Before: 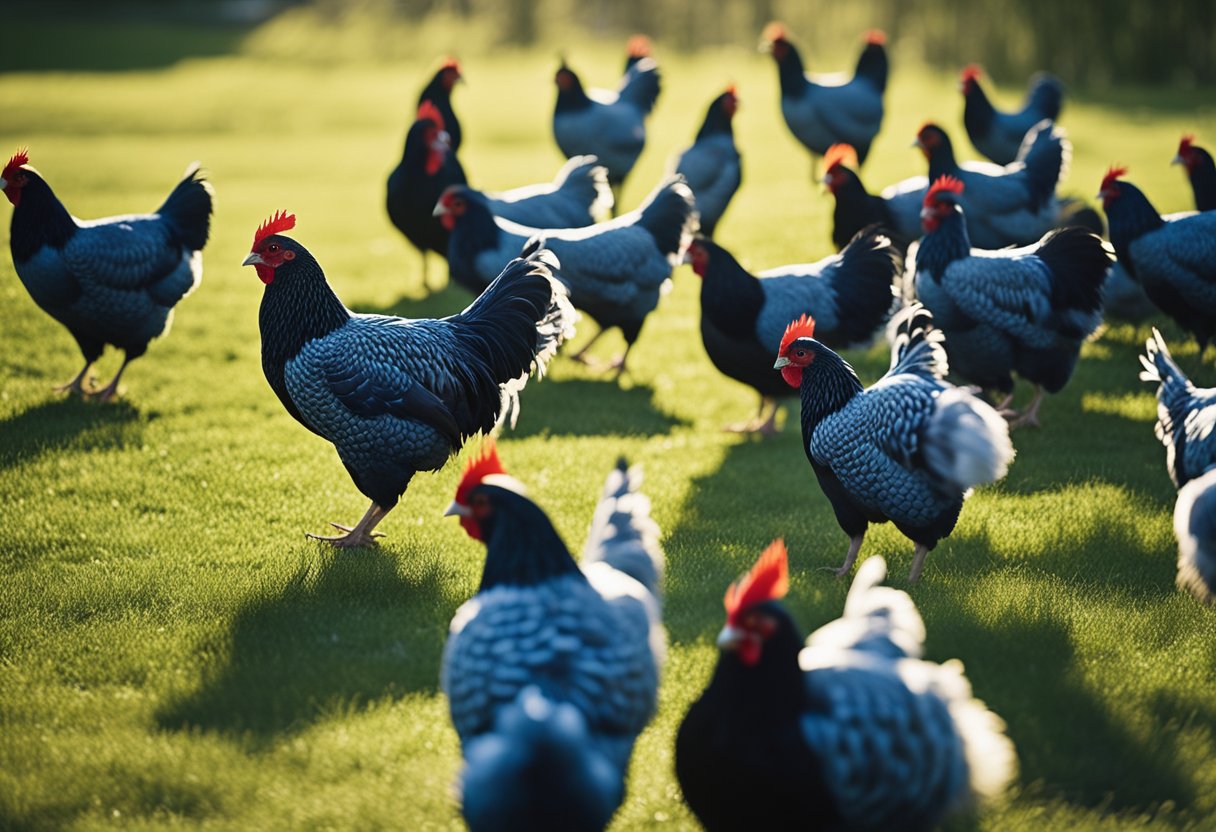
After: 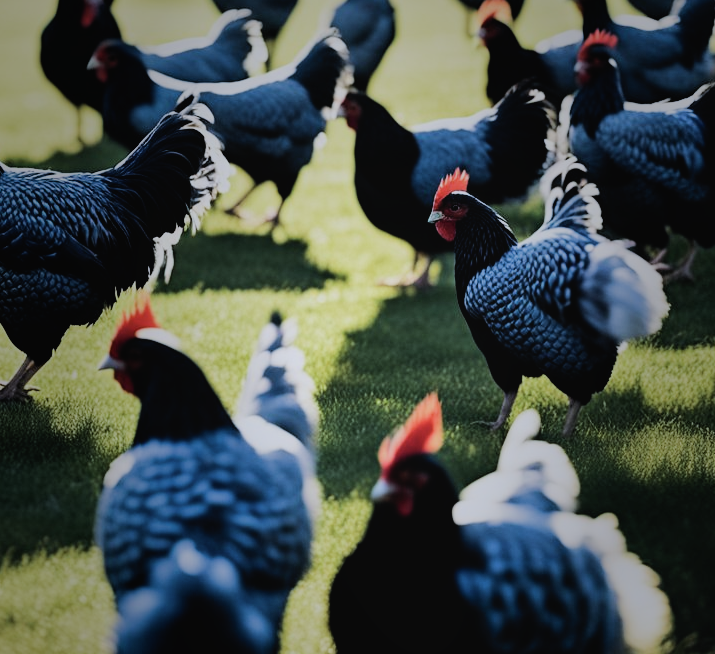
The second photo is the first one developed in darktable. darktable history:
filmic rgb: black relative exposure -5.15 EV, white relative exposure 3.97 EV, hardness 2.9, contrast 1.188, highlights saturation mix -29.53%
color calibration: illuminant custom, x 0.371, y 0.382, temperature 4283.07 K
crop and rotate: left 28.464%, top 17.558%, right 12.664%, bottom 3.798%
exposure: compensate highlight preservation false
shadows and highlights: radius 101.32, shadows 50.45, highlights -64.72, highlights color adjustment 77.78%, soften with gaussian
contrast brightness saturation: contrast -0.073, brightness -0.035, saturation -0.114
tone equalizer: -8 EV -0.412 EV, -7 EV -0.378 EV, -6 EV -0.296 EV, -5 EV -0.256 EV, -3 EV 0.24 EV, -2 EV 0.361 EV, -1 EV 0.369 EV, +0 EV 0.416 EV, edges refinement/feathering 500, mask exposure compensation -1.57 EV, preserve details no
vignetting: fall-off start 16.22%, fall-off radius 99.84%, saturation -0.001, width/height ratio 0.718
